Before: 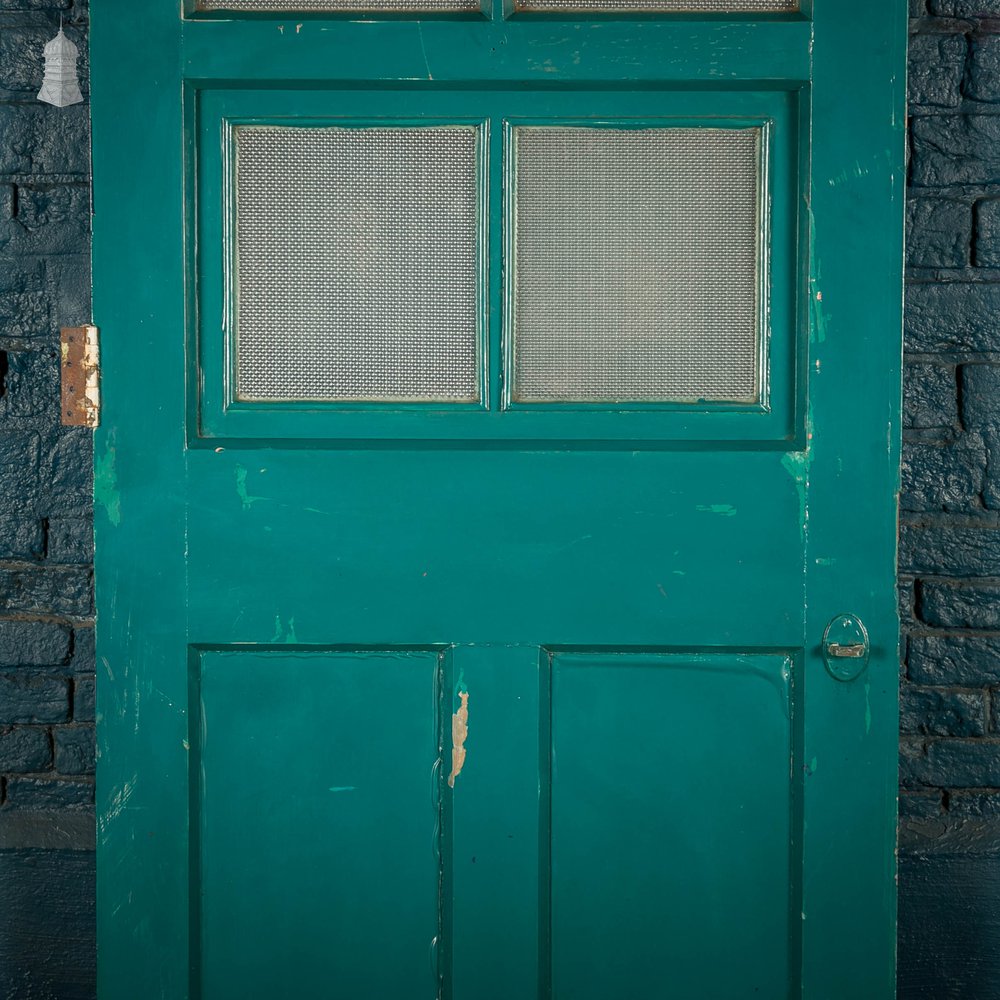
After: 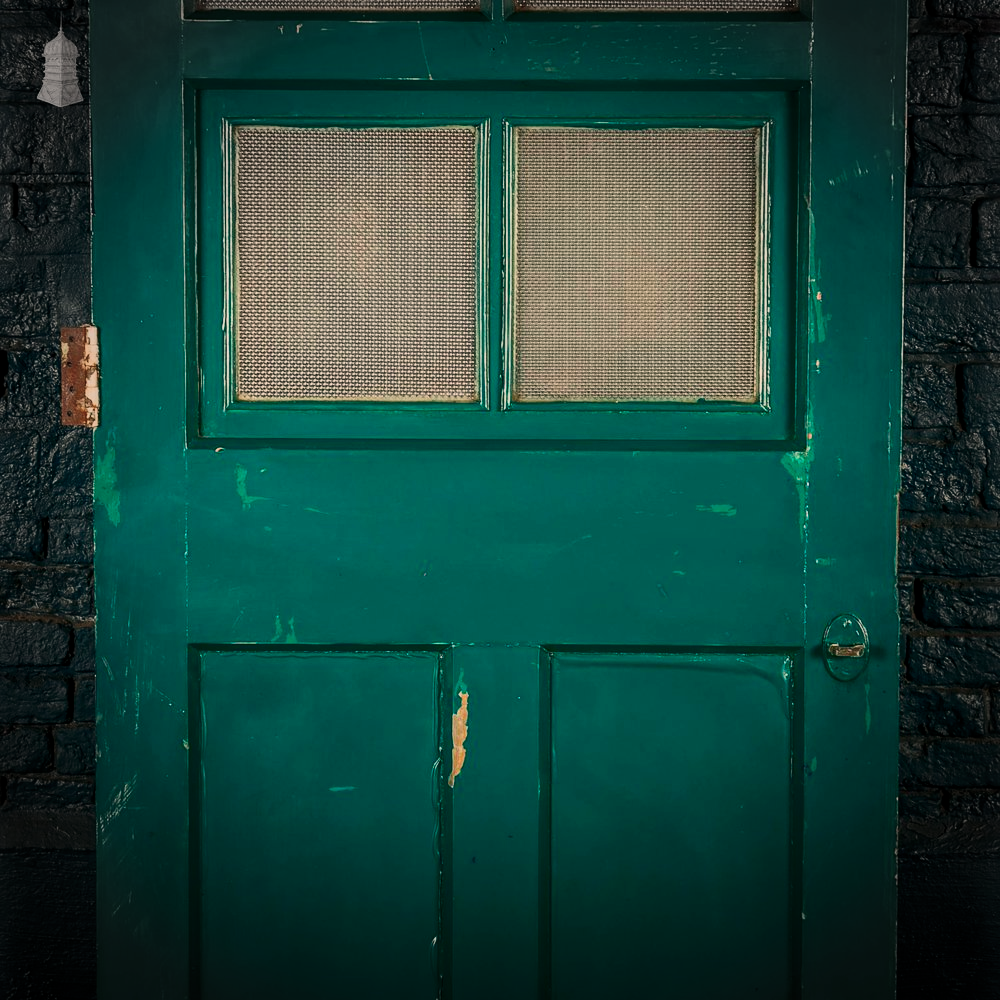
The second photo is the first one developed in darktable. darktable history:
filmic rgb: black relative exposure -8.79 EV, white relative exposure 4.98 EV, threshold 6 EV, target black luminance 0%, hardness 3.77, latitude 66.34%, contrast 0.822, highlights saturation mix 10%, shadows ↔ highlights balance 20%, add noise in highlights 0.1, color science v4 (2020), iterations of high-quality reconstruction 0, type of noise poissonian, enable highlight reconstruction true
exposure: exposure -0.462 EV, compensate highlight preservation false
vignetting: fall-off start 67.15%, brightness -0.442, saturation -0.691, width/height ratio 1.011, unbound false
white balance: red 1.127, blue 0.943
contrast brightness saturation: contrast 0.4, brightness 0.05, saturation 0.25
